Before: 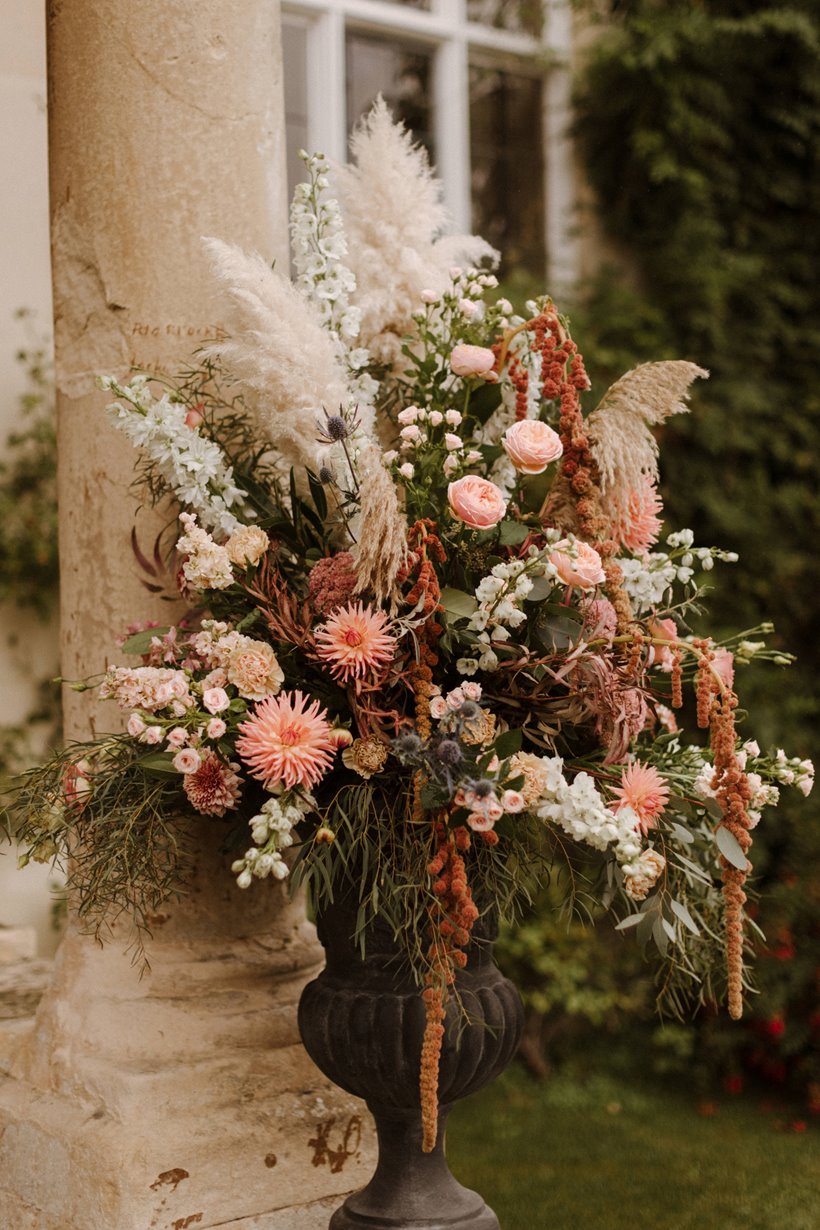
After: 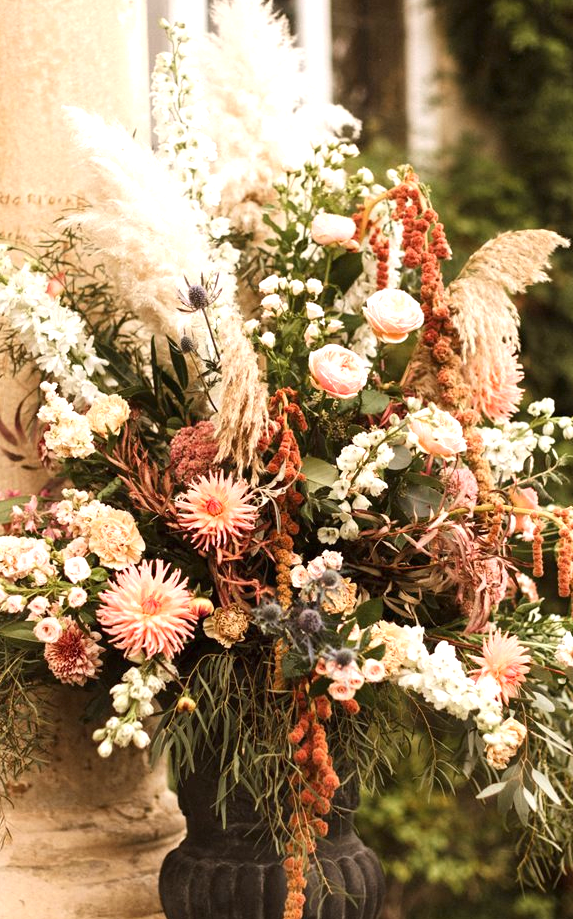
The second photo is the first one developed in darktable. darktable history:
exposure: black level correction 0, exposure 1.1 EV, compensate exposure bias true, compensate highlight preservation false
contrast brightness saturation: contrast 0.1, brightness 0.02, saturation 0.02
crop and rotate: left 17.046%, top 10.659%, right 12.989%, bottom 14.553%
